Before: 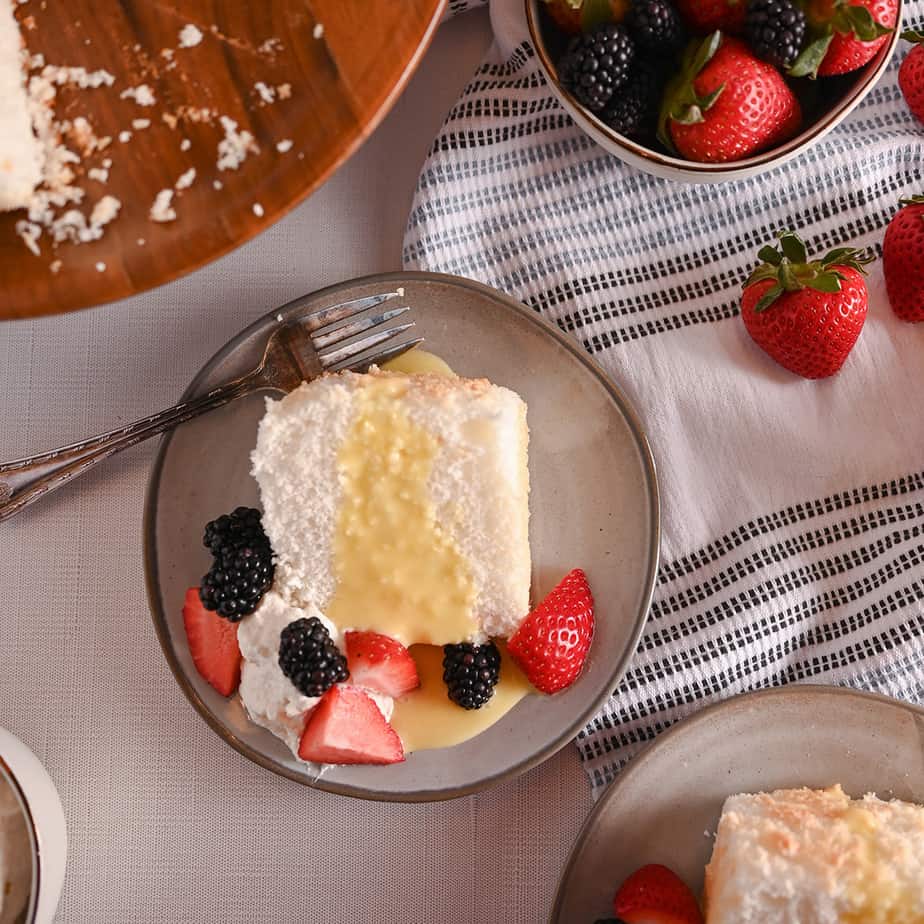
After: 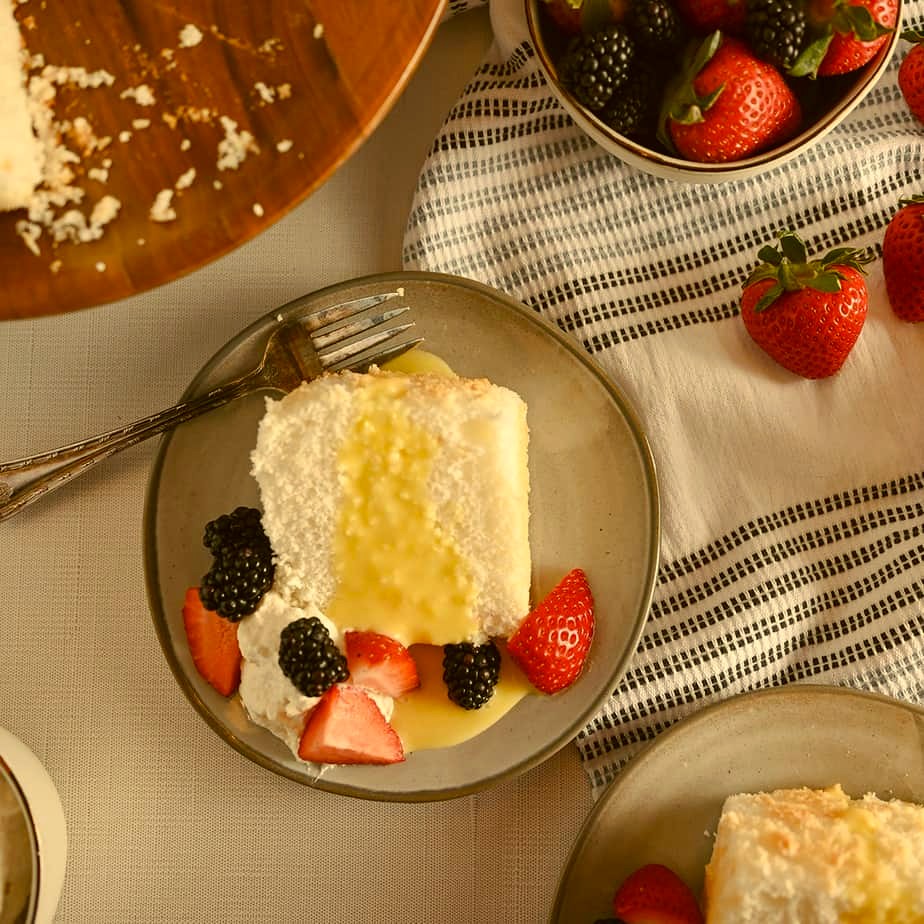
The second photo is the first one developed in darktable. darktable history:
color correction: highlights a* 0.129, highlights b* 29.49, shadows a* -0.168, shadows b* 21.22
